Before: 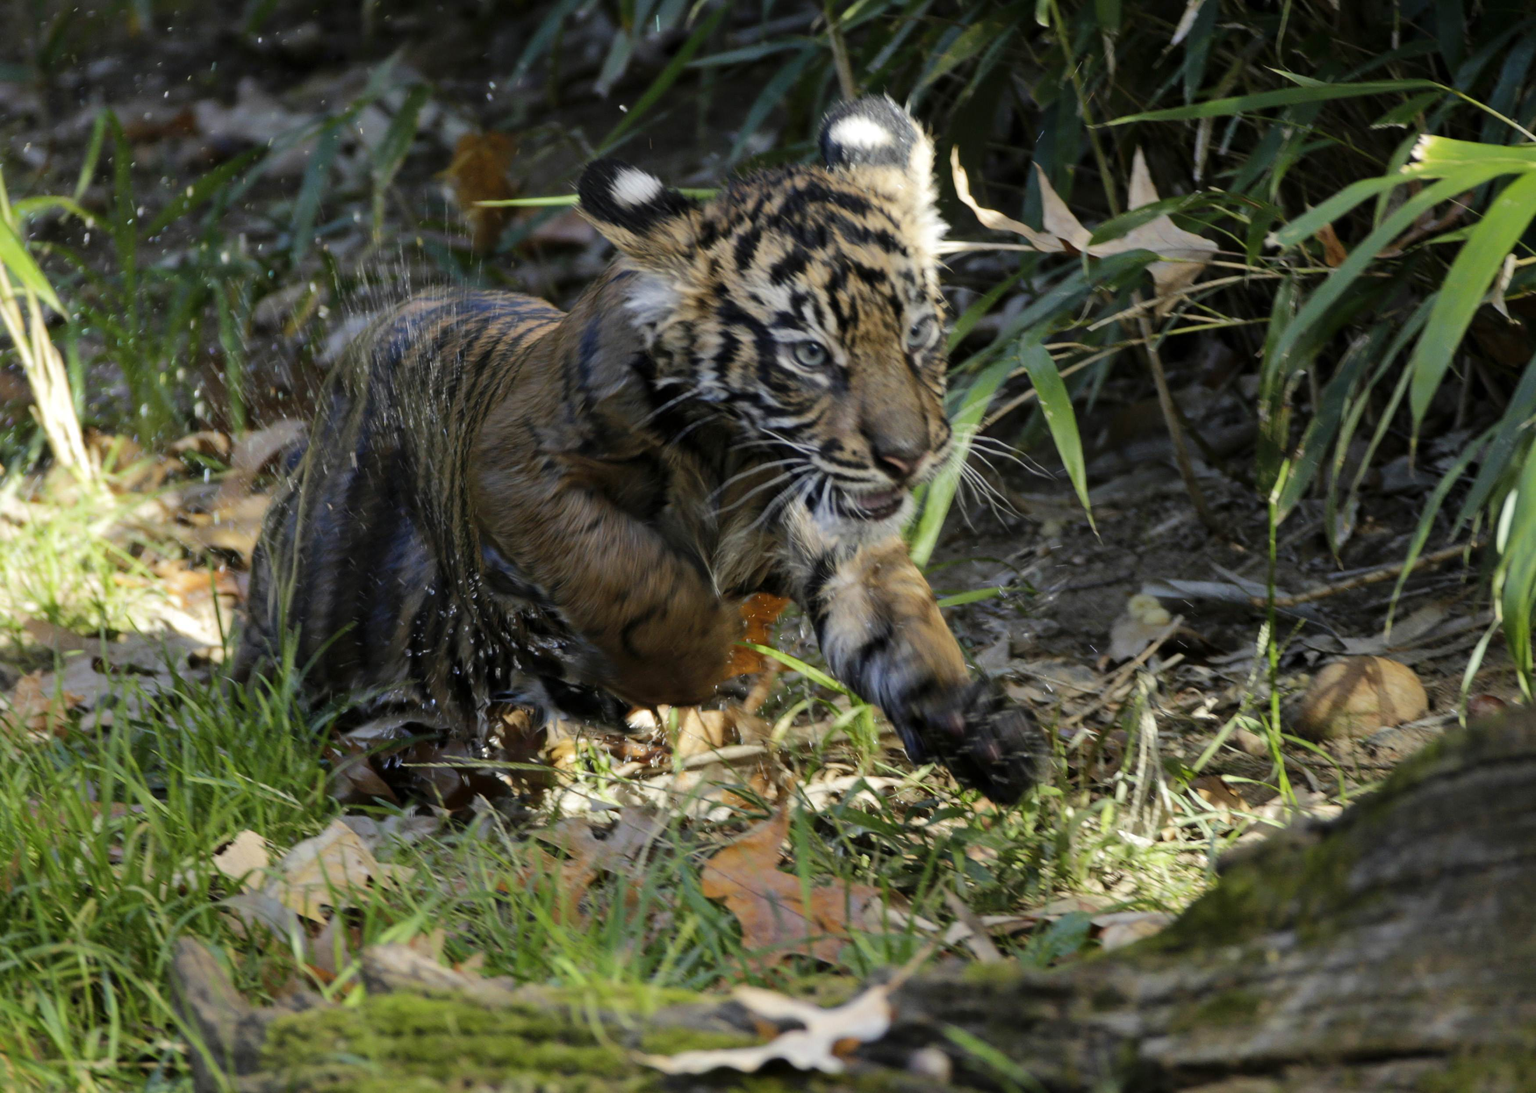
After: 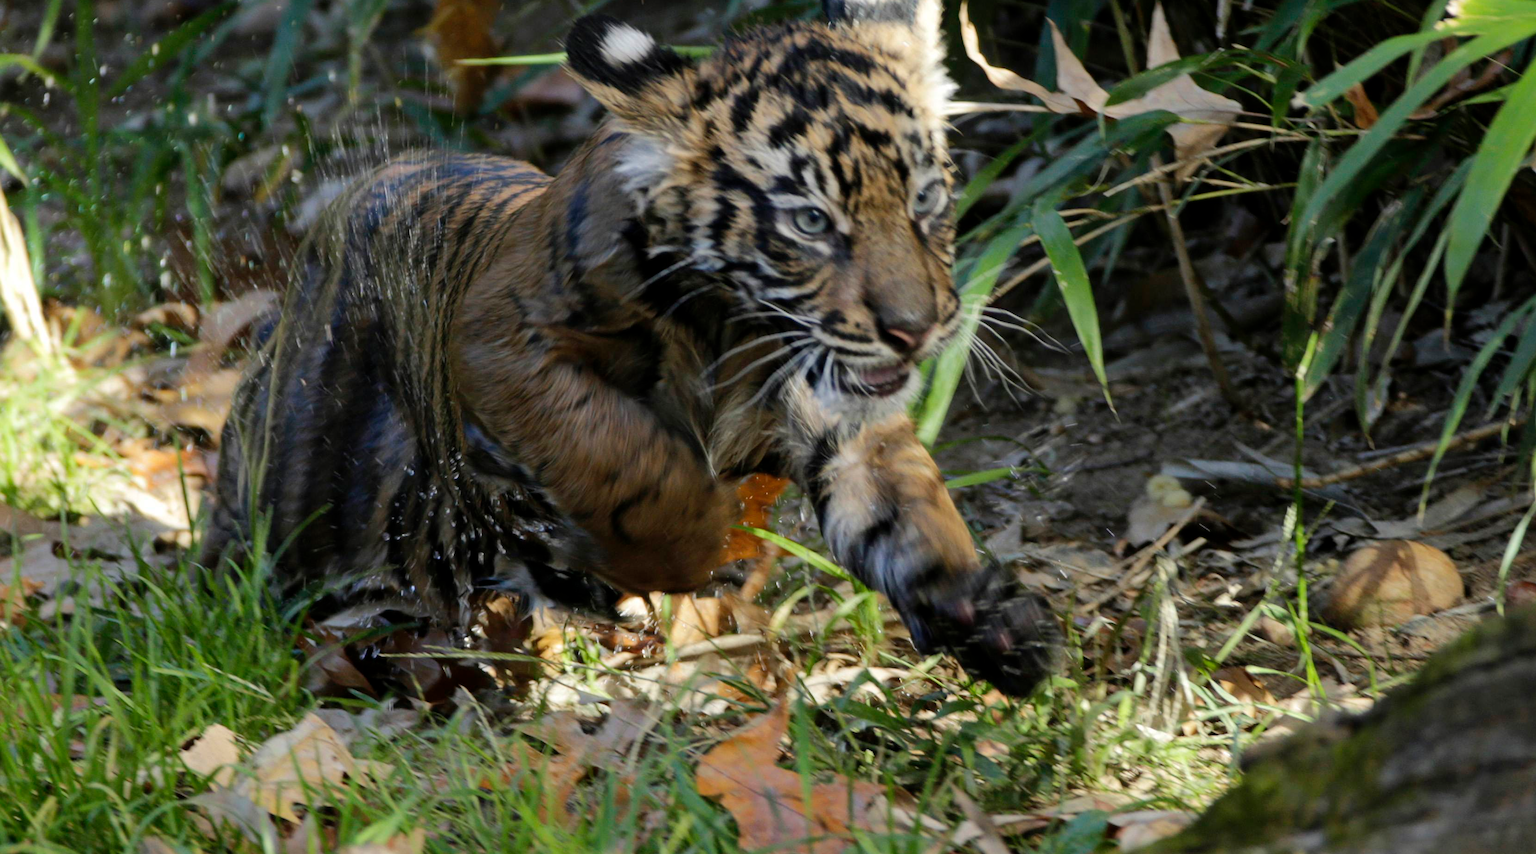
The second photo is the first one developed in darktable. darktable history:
crop and rotate: left 2.816%, top 13.346%, right 2.529%, bottom 12.656%
